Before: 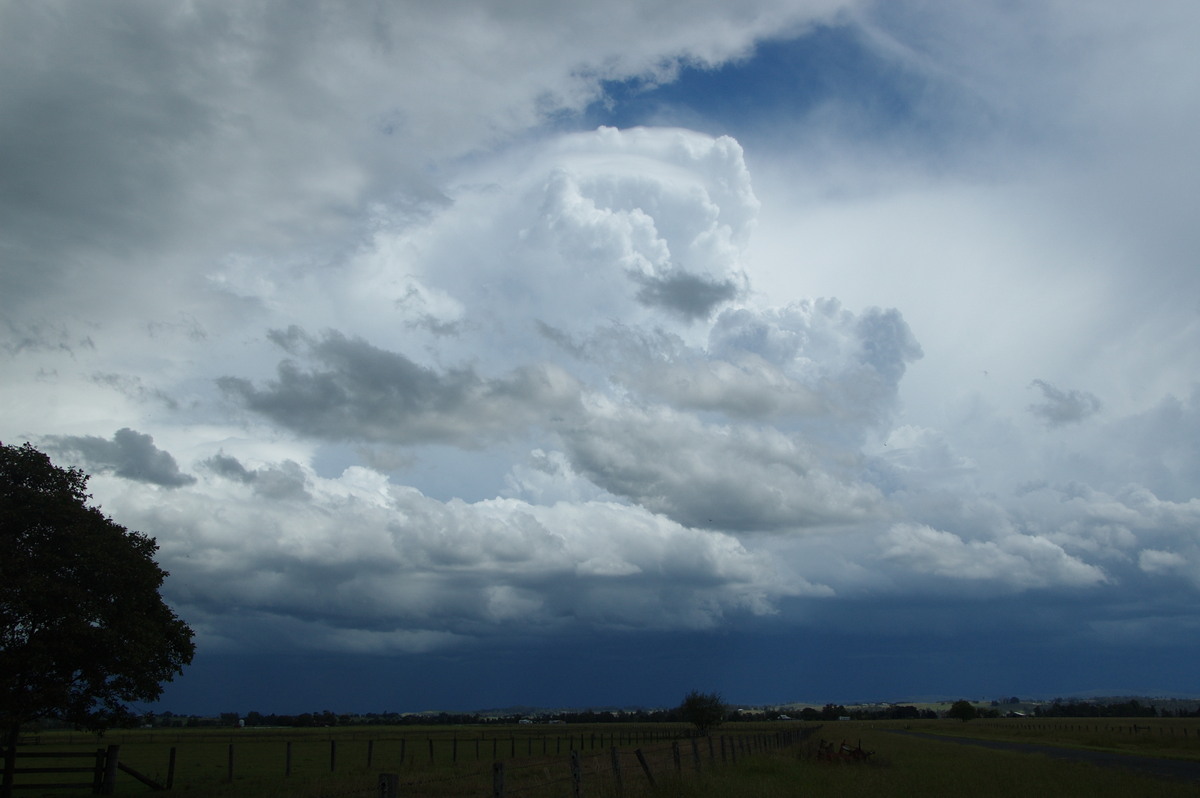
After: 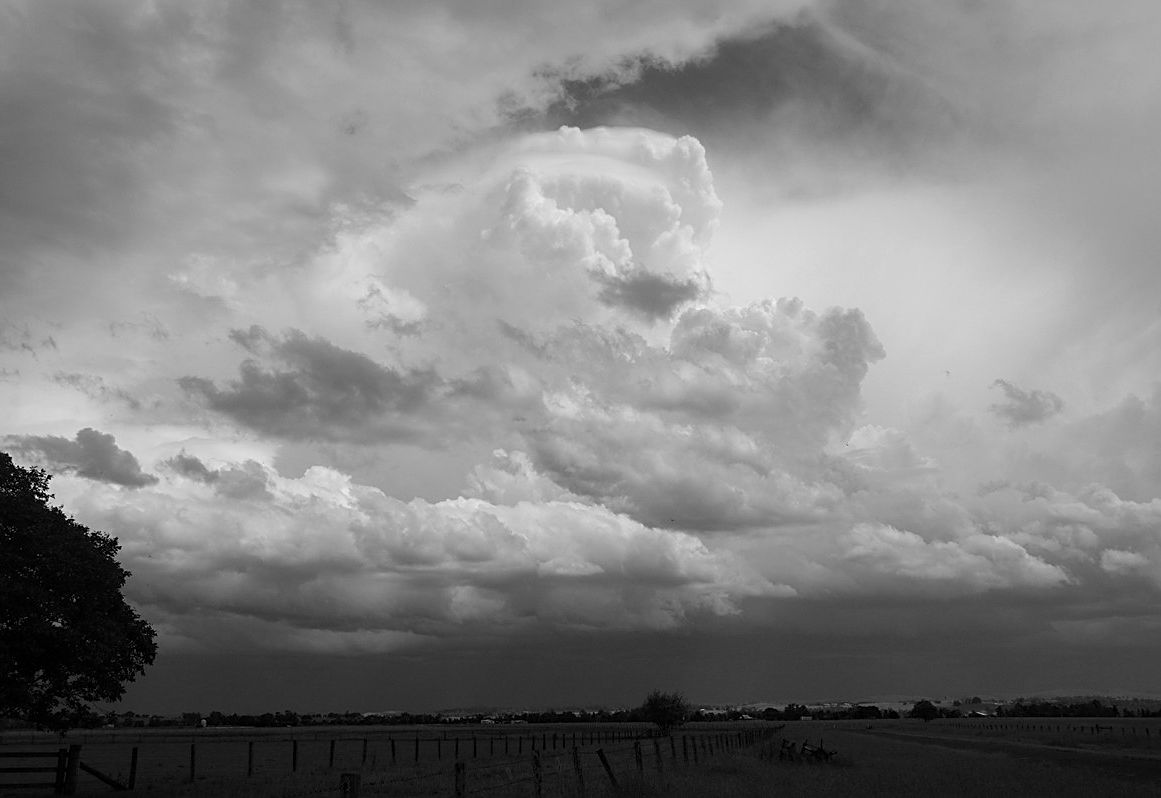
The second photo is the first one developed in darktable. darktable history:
crop and rotate: left 3.238%
monochrome: on, module defaults
color correction: highlights a* 21.88, highlights b* 22.25
sharpen: on, module defaults
local contrast: highlights 100%, shadows 100%, detail 120%, midtone range 0.2
